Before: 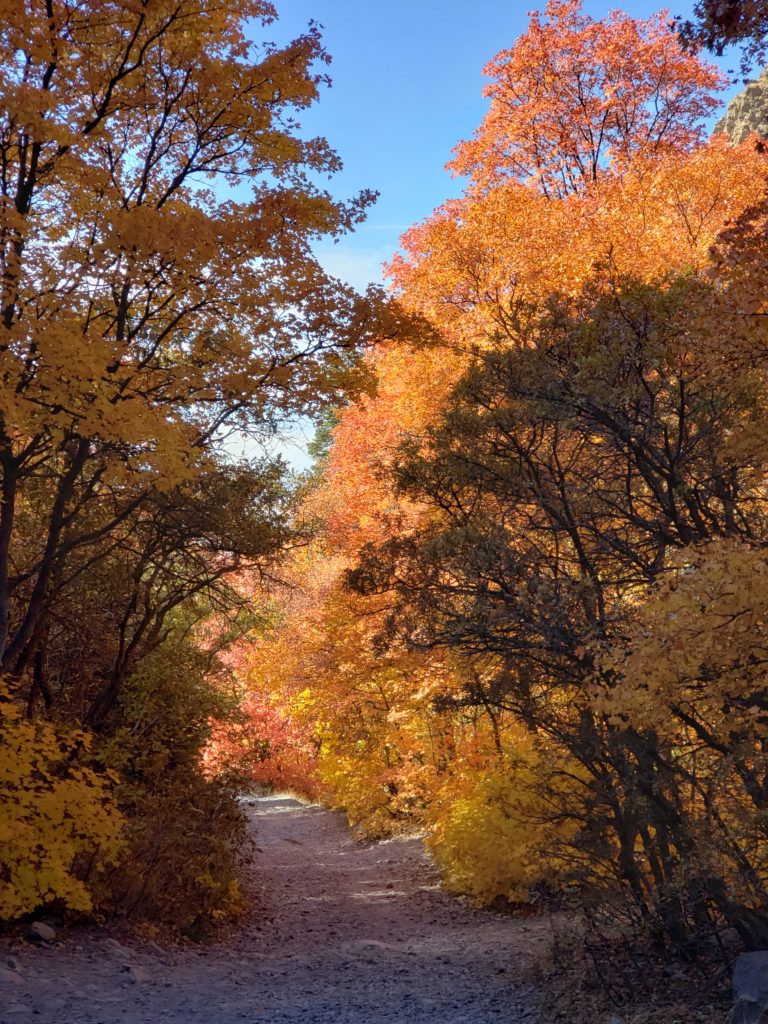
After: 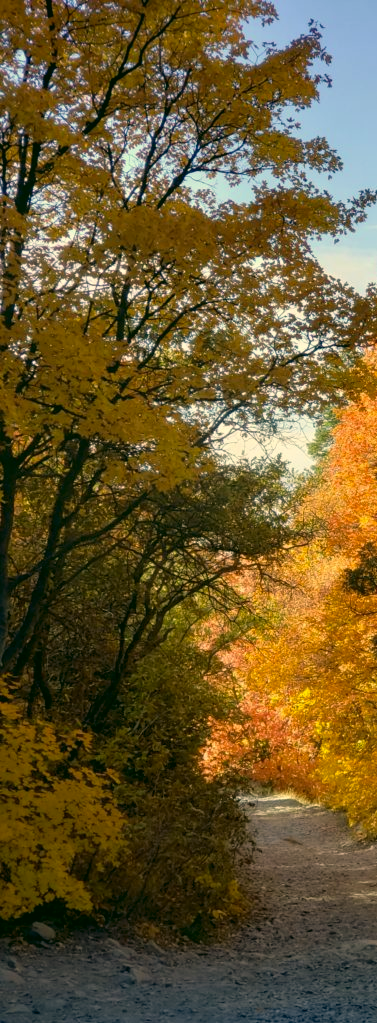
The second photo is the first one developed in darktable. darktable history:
crop and rotate: left 0%, top 0%, right 50.845%
bloom: size 9%, threshold 100%, strength 7%
color correction: highlights a* 5.3, highlights b* 24.26, shadows a* -15.58, shadows b* 4.02
